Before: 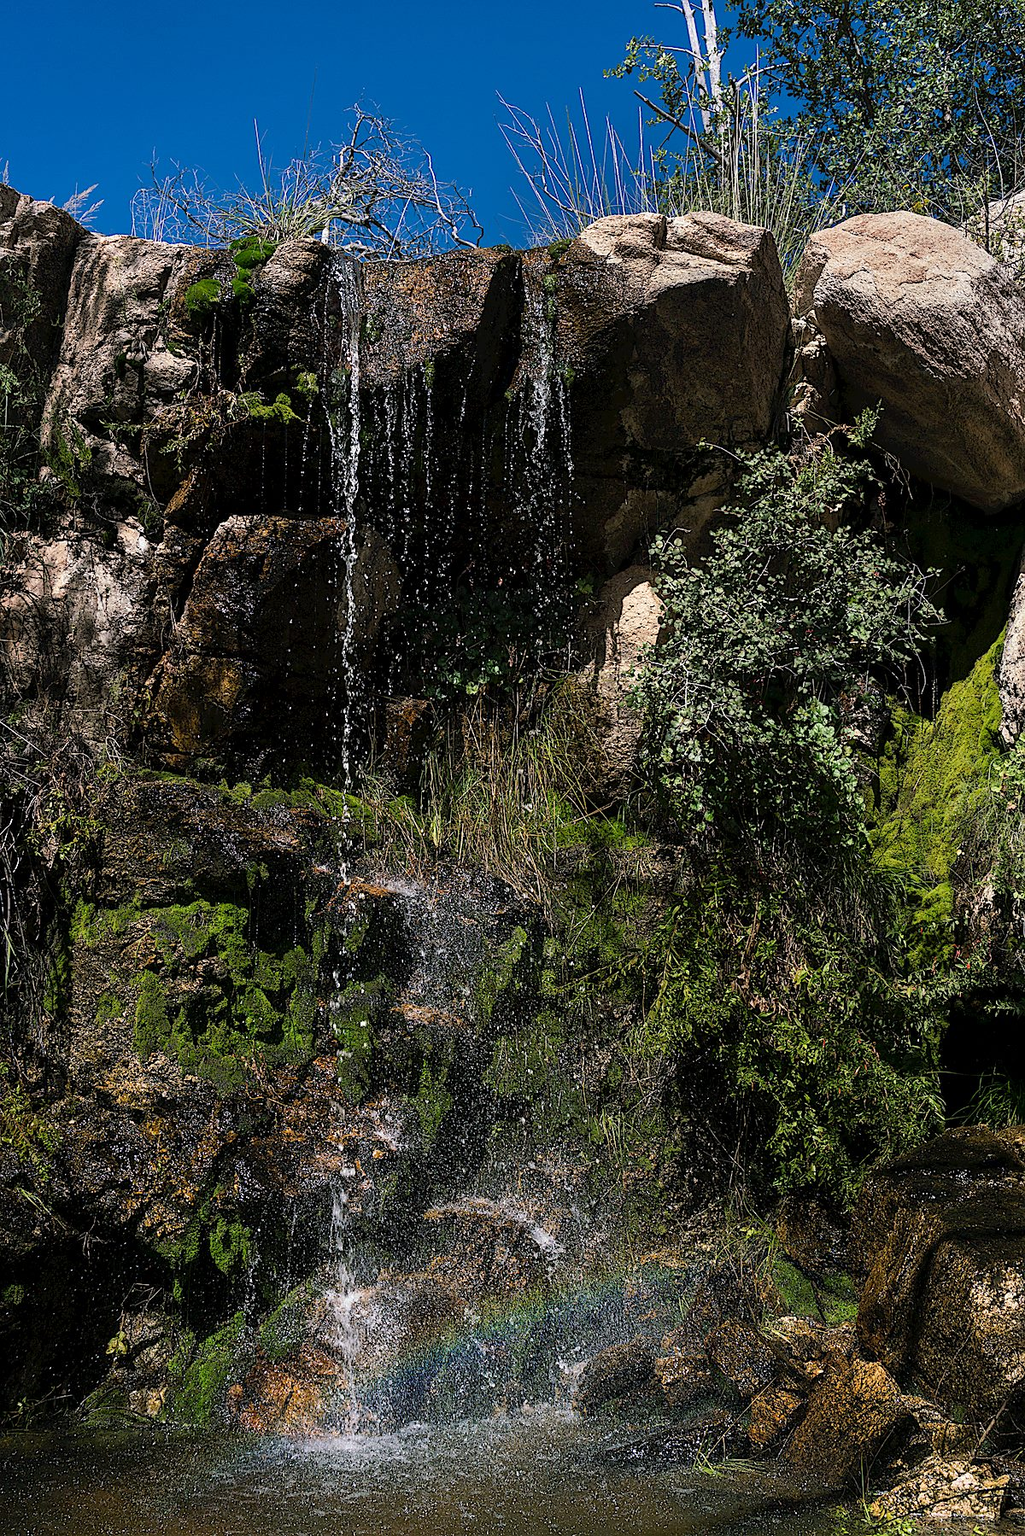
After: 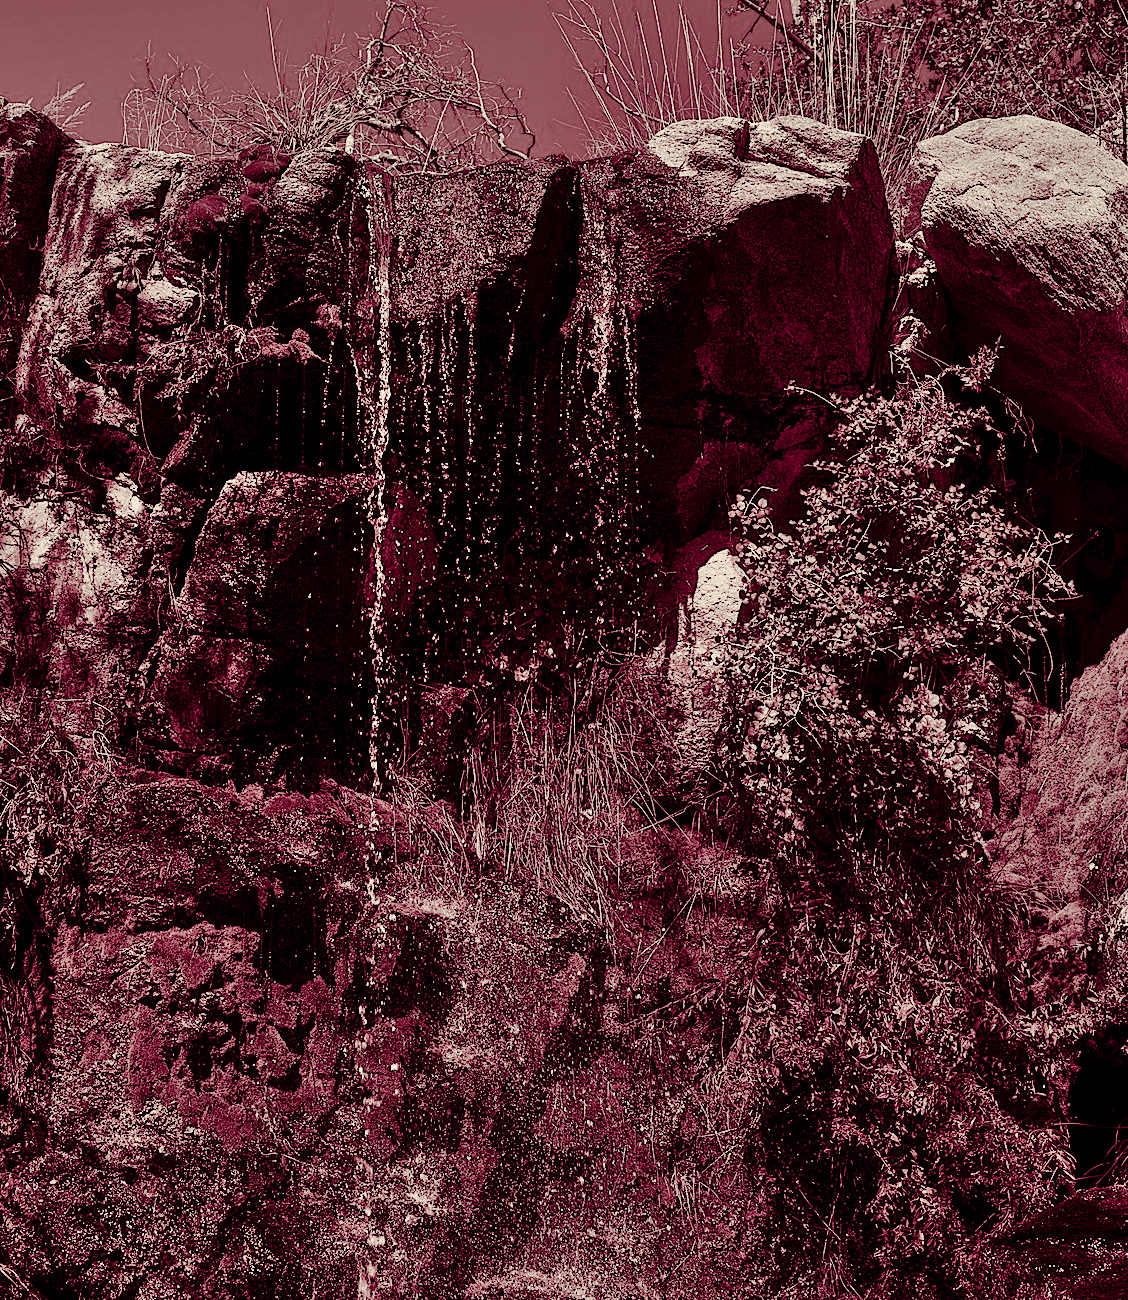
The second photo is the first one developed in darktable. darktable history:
color calibration: output gray [0.267, 0.423, 0.267, 0], x 0.331, y 0.345, temperature 5626.06 K
color balance rgb: shadows lift › luminance -18.472%, shadows lift › chroma 35.356%, power › luminance -4.002%, power › chroma 0.573%, power › hue 39.49°, highlights gain › chroma 3.076%, highlights gain › hue 76.61°, perceptual saturation grading › global saturation 24.893%
shadows and highlights: radius 106.48, shadows 40.92, highlights -71.93, low approximation 0.01, soften with gaussian
crop: left 2.588%, top 7.365%, right 3.267%, bottom 20.274%
